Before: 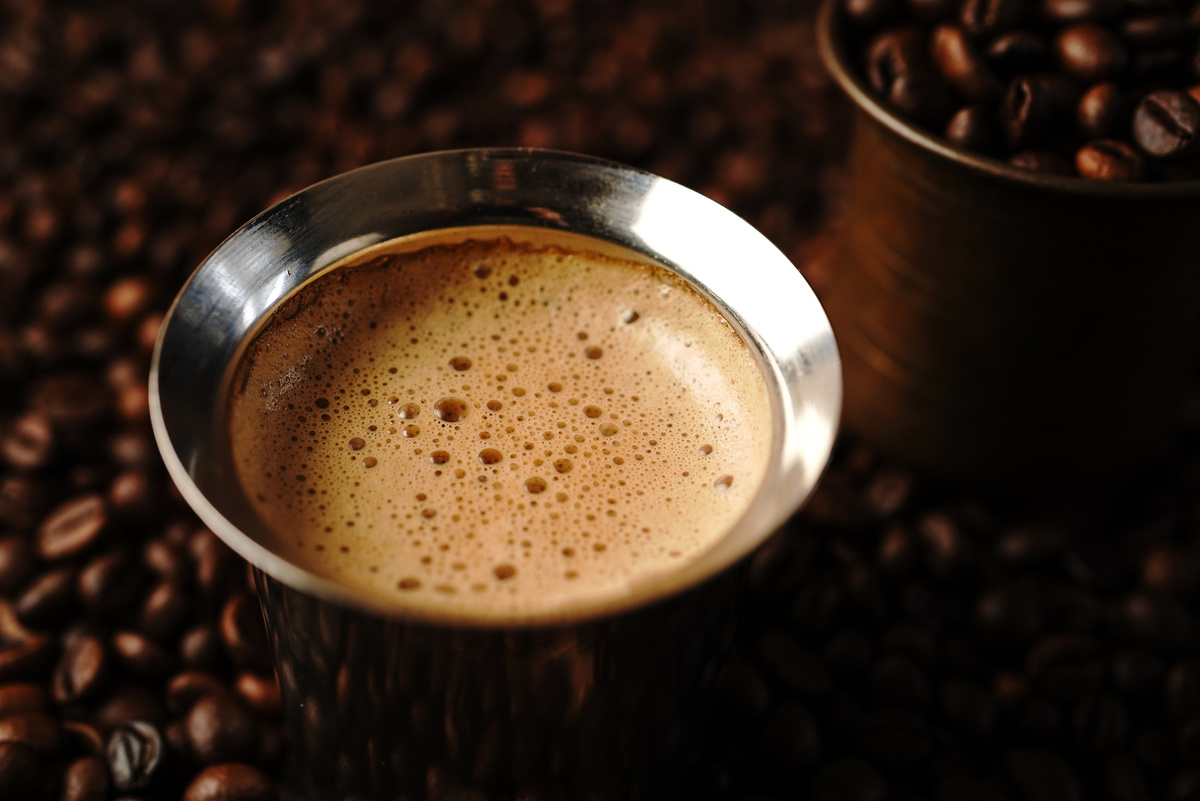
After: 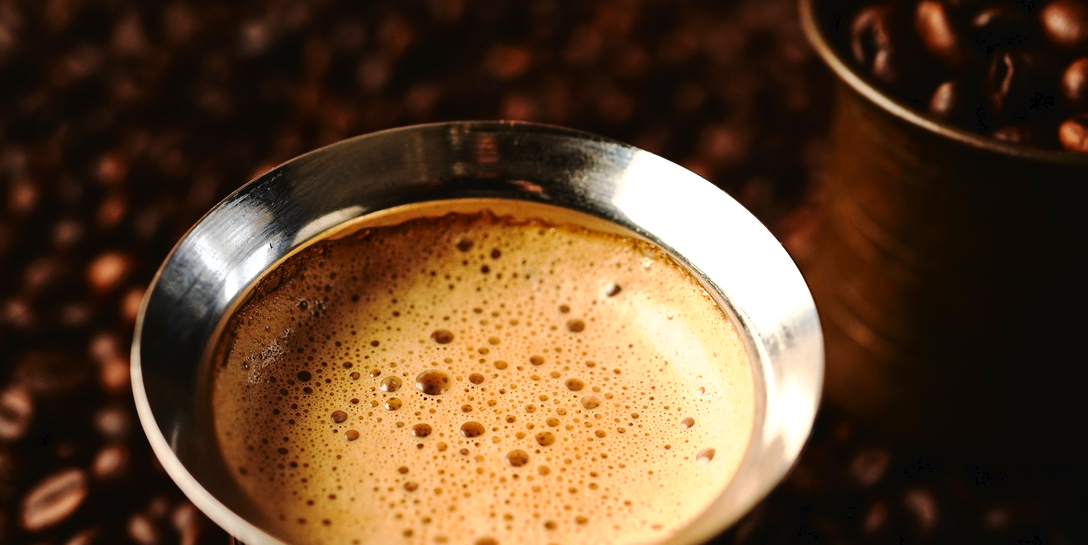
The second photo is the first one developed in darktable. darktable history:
color zones: curves: ch1 [(0.25, 0.61) (0.75, 0.248)]
tone equalizer: on, module defaults
crop: left 1.556%, top 3.395%, right 7.77%, bottom 28.465%
tone curve: curves: ch0 [(0, 0) (0.003, 0.025) (0.011, 0.025) (0.025, 0.029) (0.044, 0.035) (0.069, 0.053) (0.1, 0.083) (0.136, 0.118) (0.177, 0.163) (0.224, 0.22) (0.277, 0.295) (0.335, 0.371) (0.399, 0.444) (0.468, 0.524) (0.543, 0.618) (0.623, 0.702) (0.709, 0.79) (0.801, 0.89) (0.898, 0.973) (1, 1)], color space Lab, independent channels, preserve colors none
exposure: exposure 0.209 EV, compensate highlight preservation false
